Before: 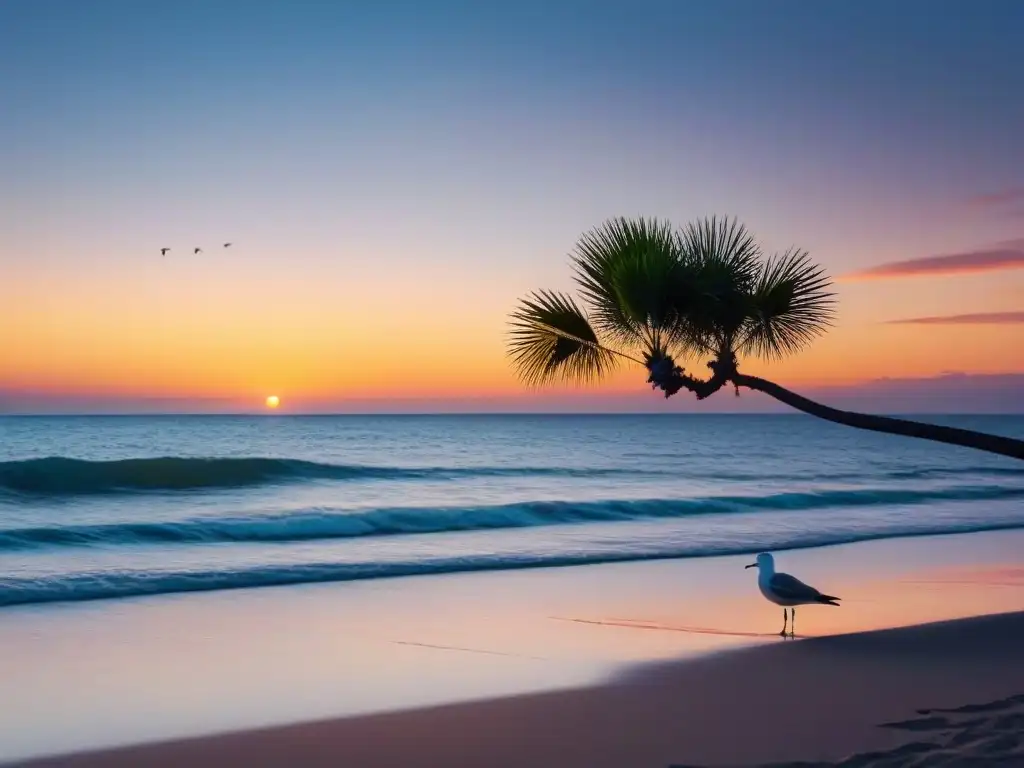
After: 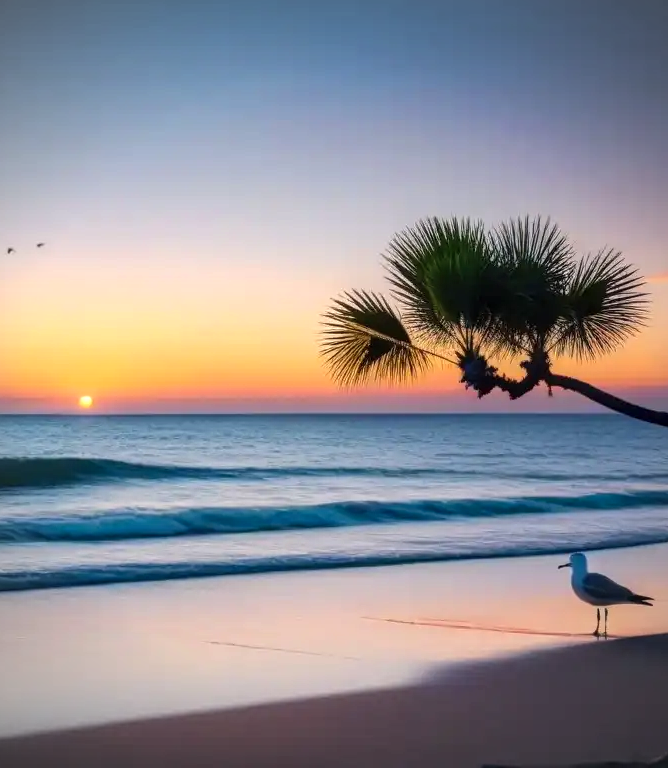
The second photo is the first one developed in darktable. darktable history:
crop and rotate: left 18.32%, right 16.432%
vignetting: fall-off radius 61.16%, brightness -0.445, saturation -0.691
exposure: exposure 0.21 EV, compensate highlight preservation false
local contrast: on, module defaults
